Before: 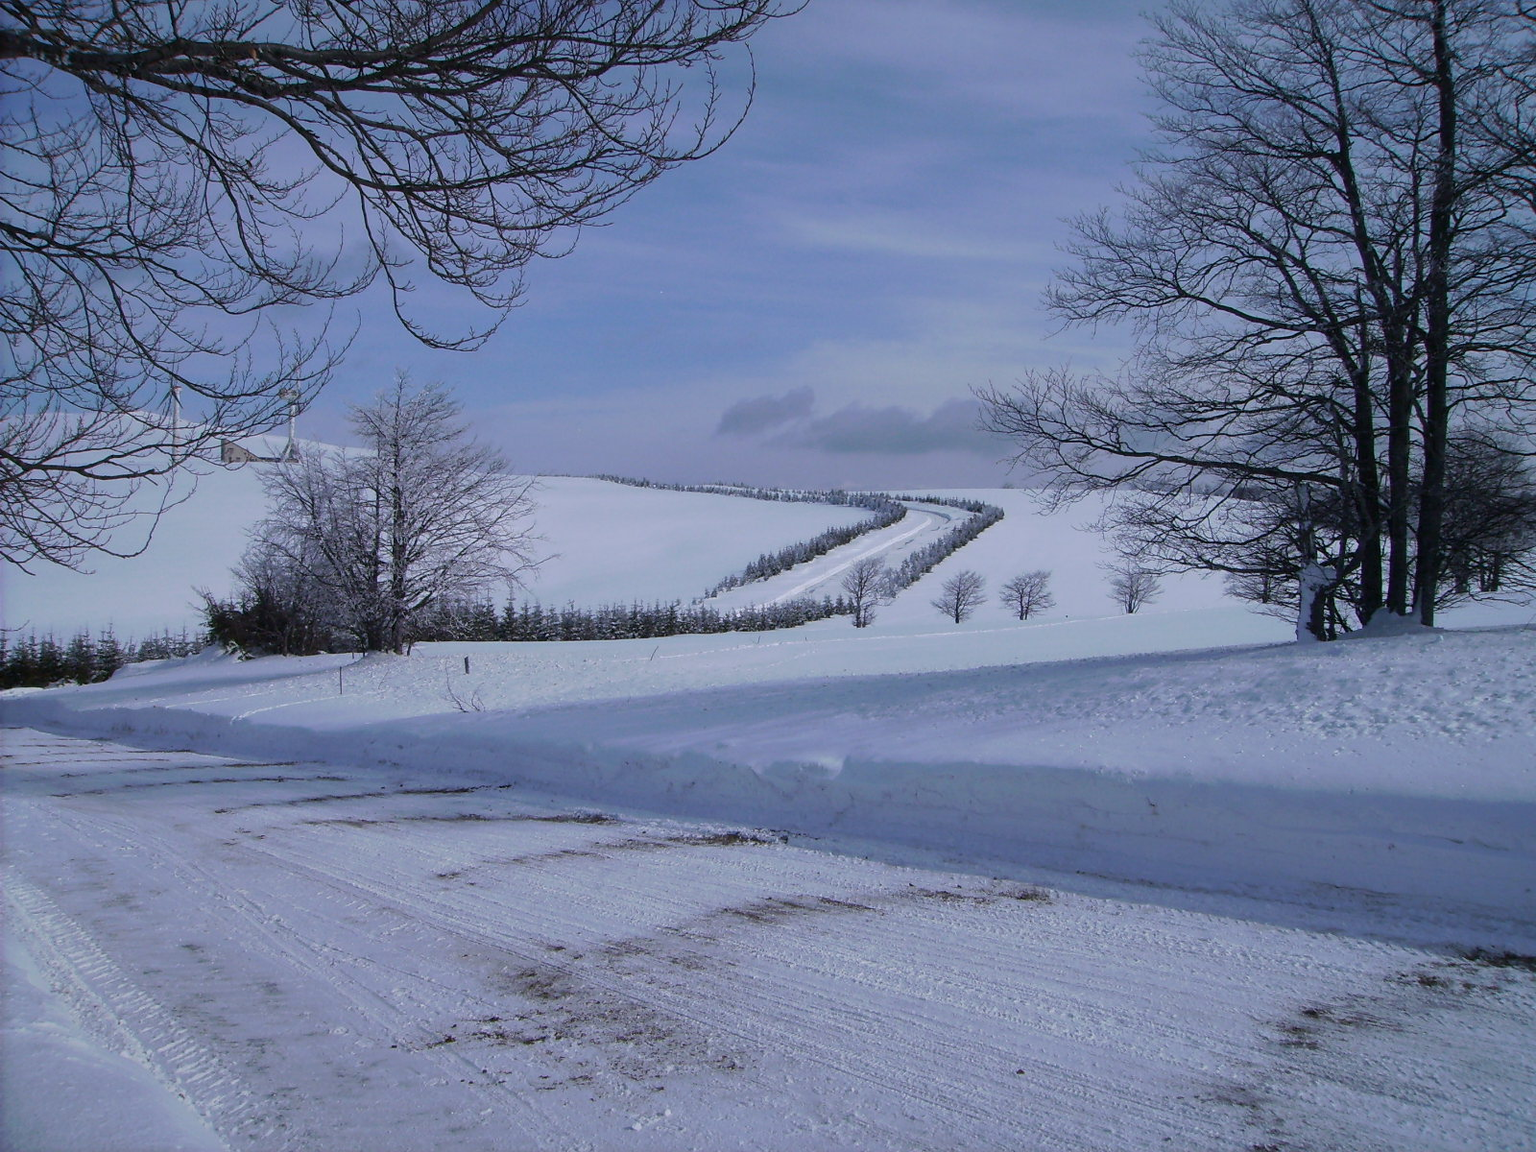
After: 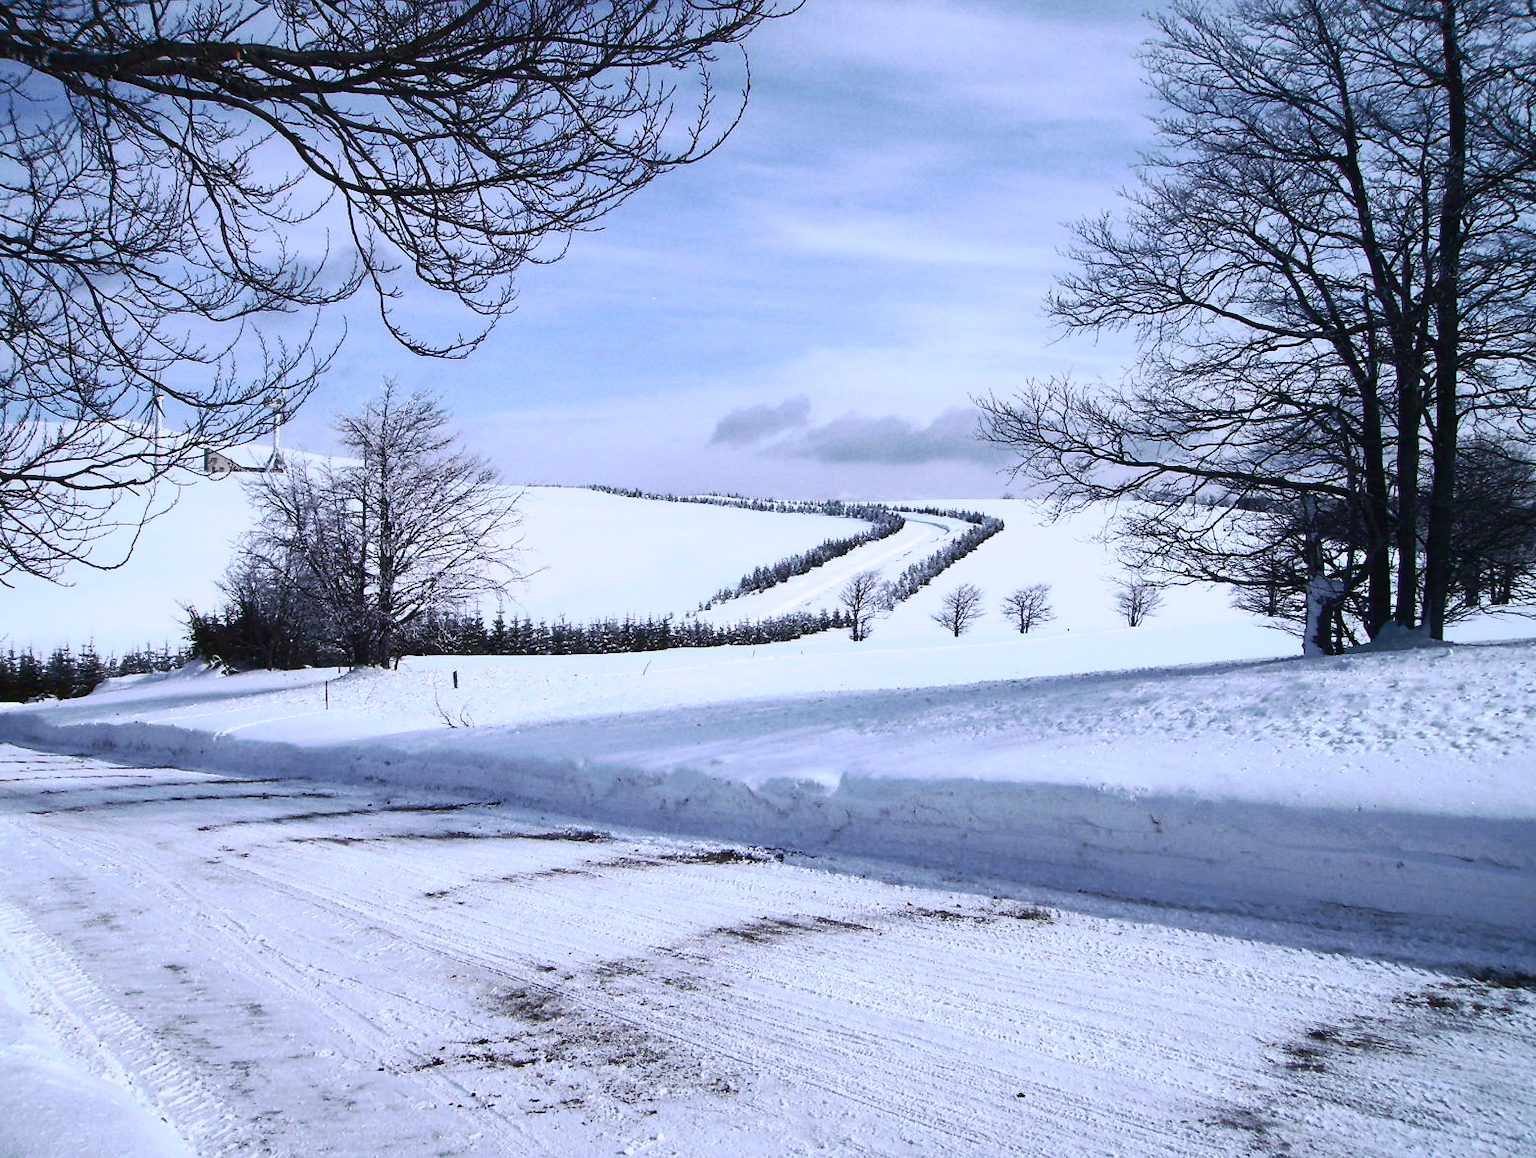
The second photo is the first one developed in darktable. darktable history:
tone equalizer: on, module defaults
contrast brightness saturation: contrast 0.625, brightness 0.326, saturation 0.14
crop and rotate: left 1.454%, right 0.651%, bottom 1.519%
